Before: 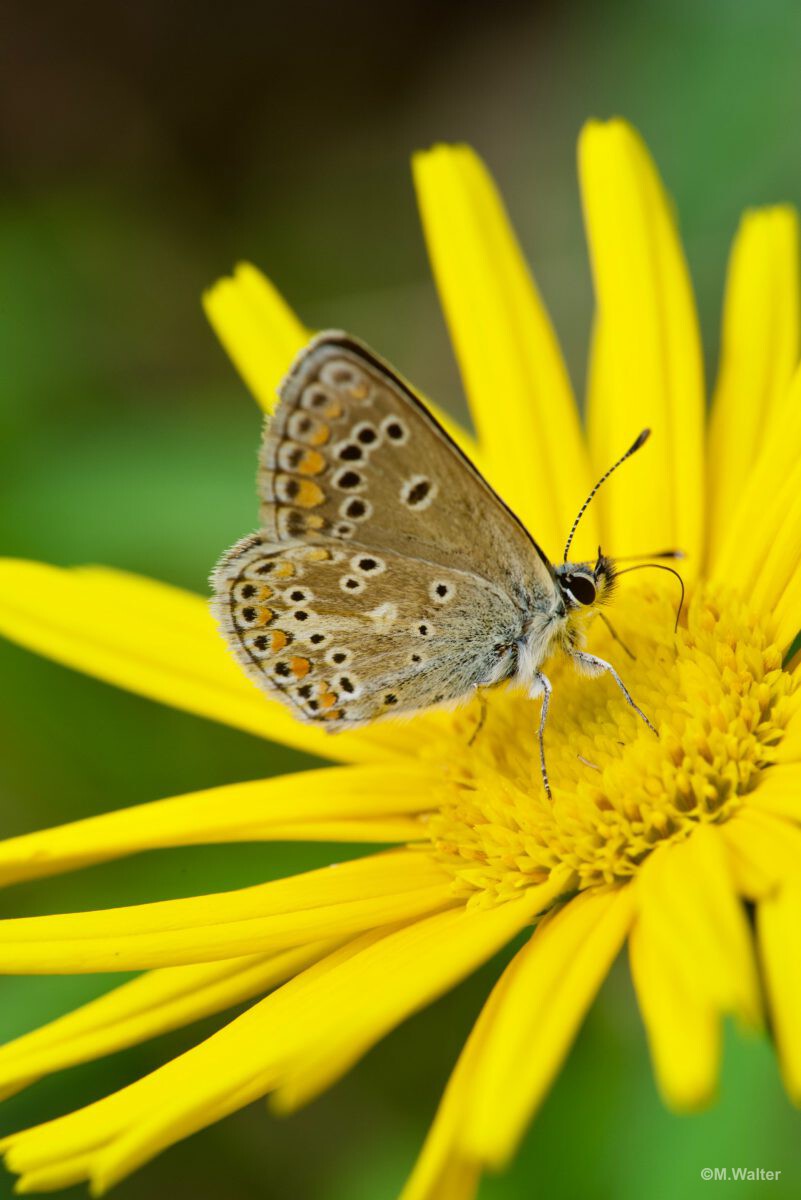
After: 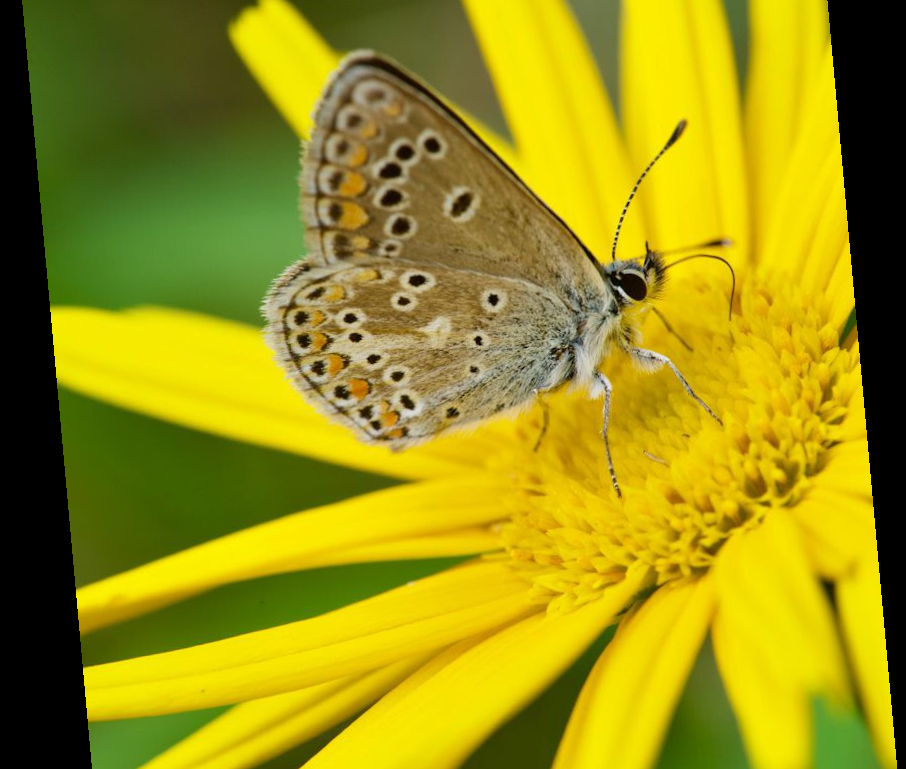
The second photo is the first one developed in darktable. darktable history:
crop and rotate: top 25.357%, bottom 13.942%
rotate and perspective: rotation -5.2°, automatic cropping off
